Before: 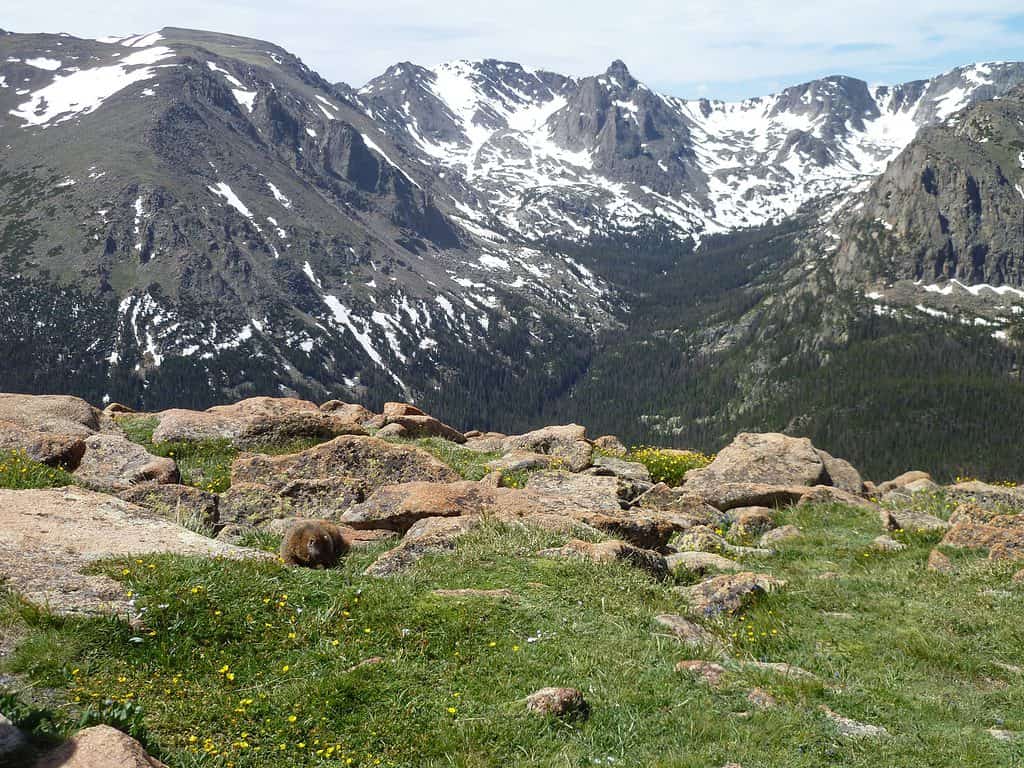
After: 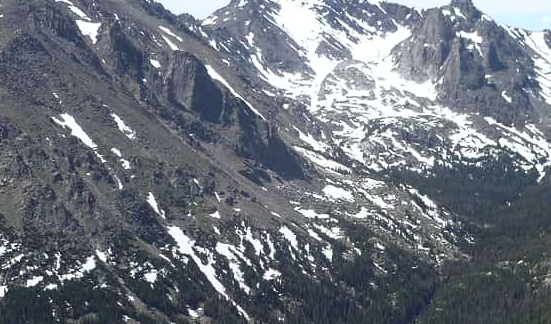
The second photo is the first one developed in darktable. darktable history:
crop: left 15.306%, top 9.065%, right 30.789%, bottom 48.638%
base curve: curves: ch0 [(0, 0) (0.257, 0.25) (0.482, 0.586) (0.757, 0.871) (1, 1)]
